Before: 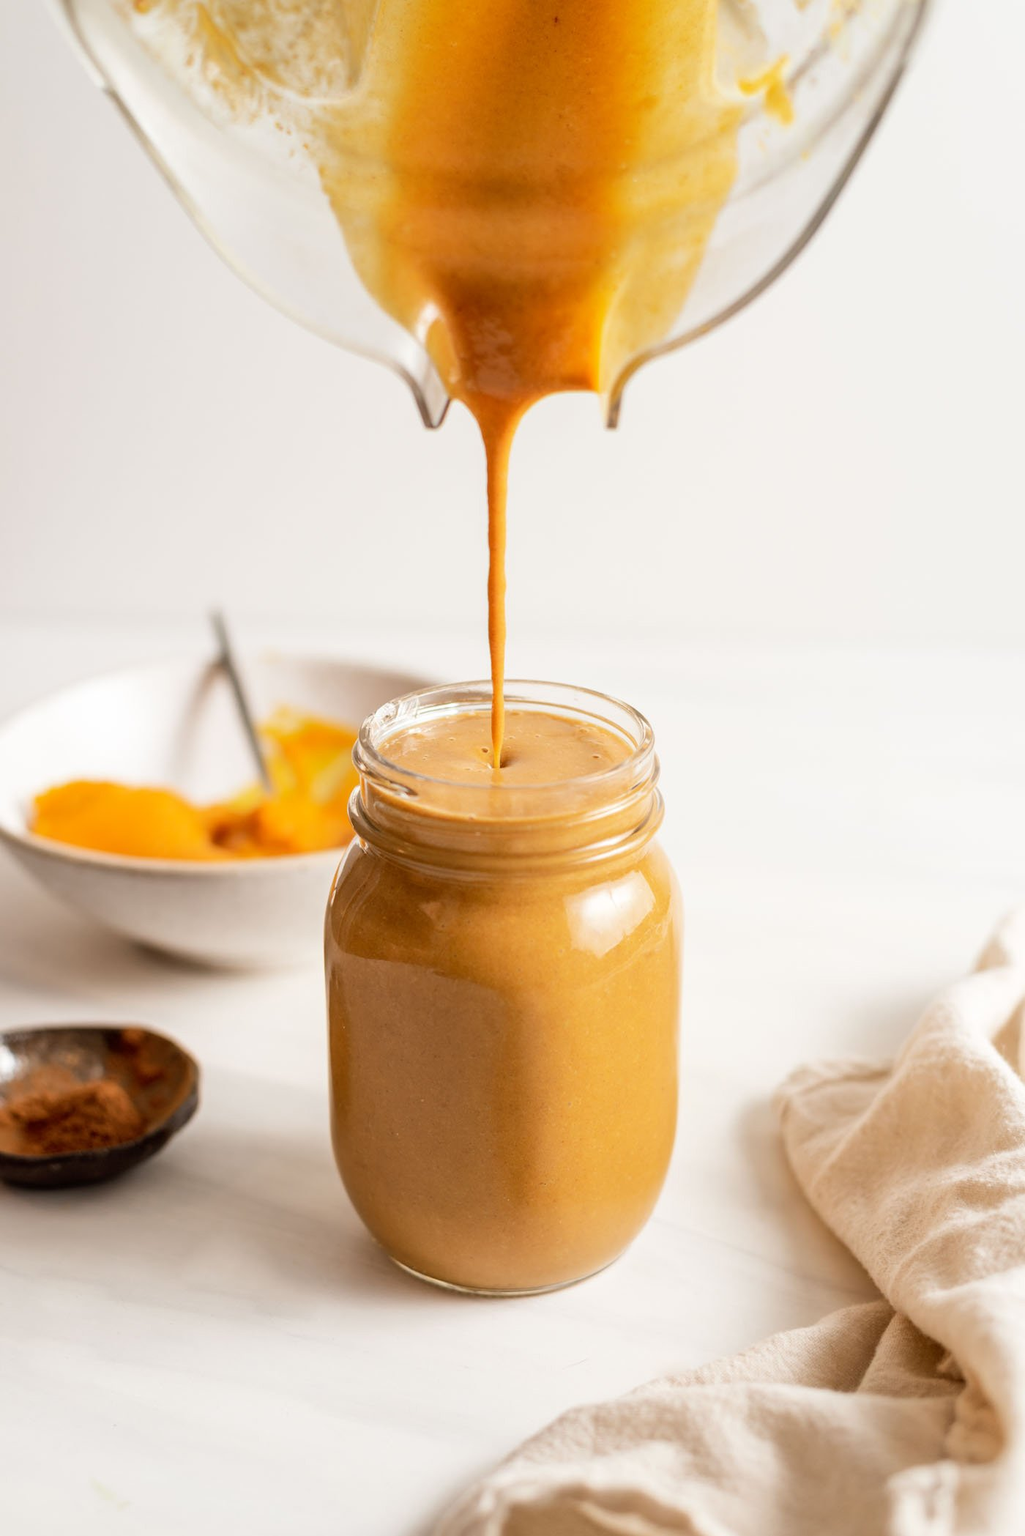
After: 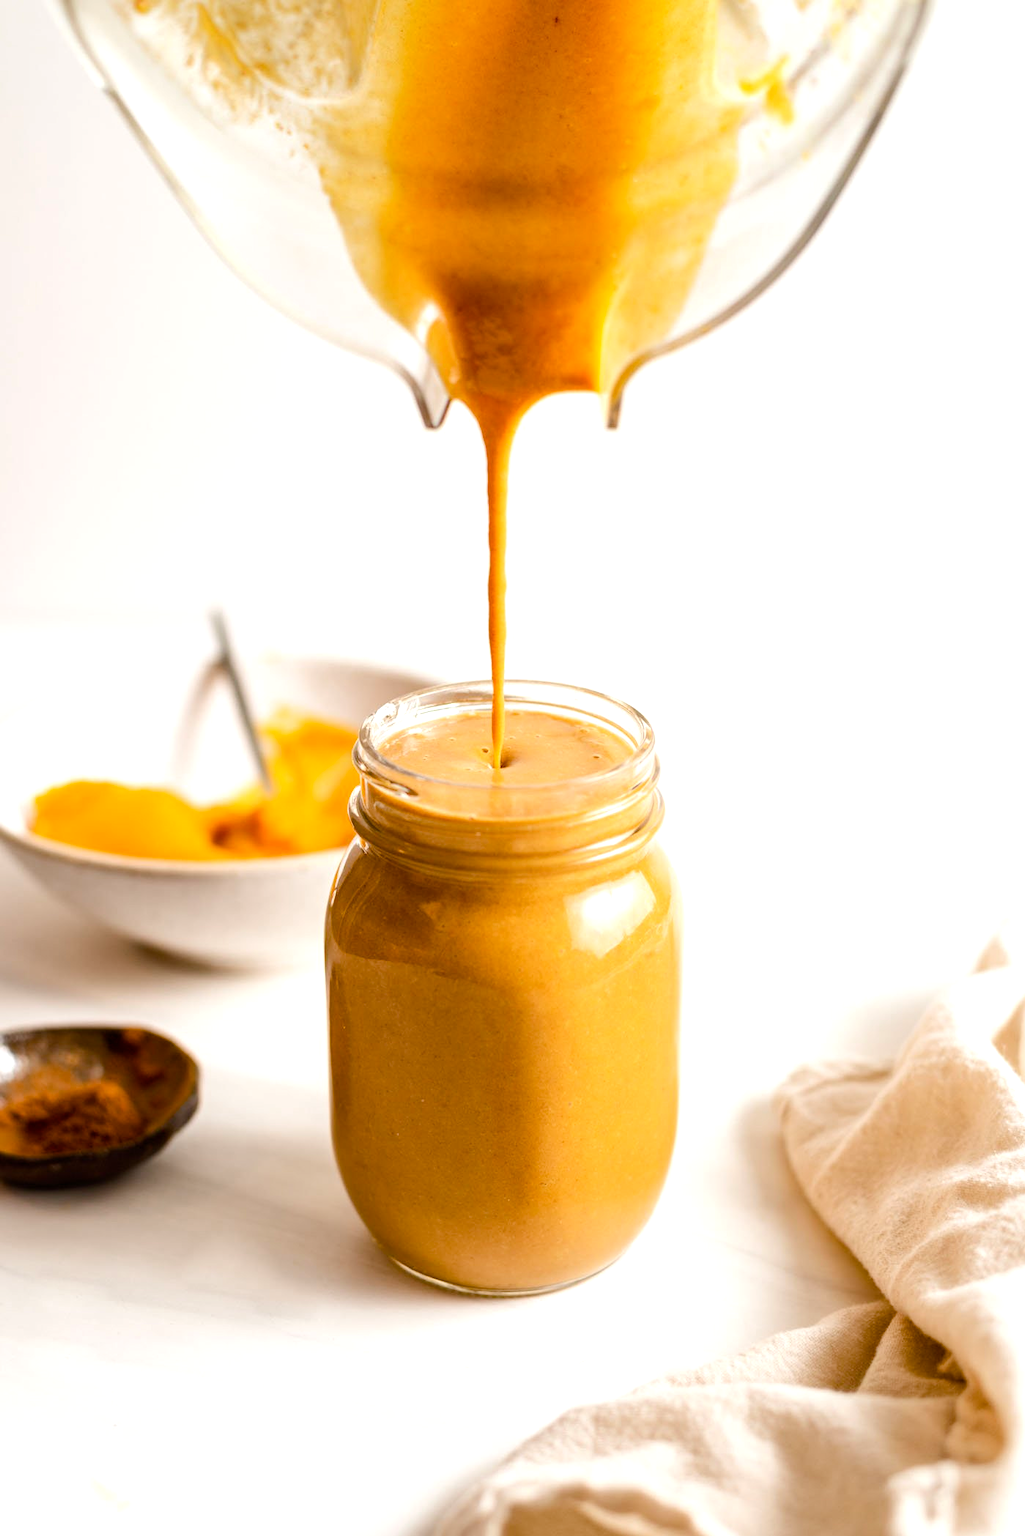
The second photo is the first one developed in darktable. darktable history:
tone equalizer: -8 EV -0.417 EV, -7 EV -0.389 EV, -6 EV -0.333 EV, -5 EV -0.222 EV, -3 EV 0.222 EV, -2 EV 0.333 EV, -1 EV 0.389 EV, +0 EV 0.417 EV, edges refinement/feathering 500, mask exposure compensation -1.57 EV, preserve details no
color balance rgb: perceptual saturation grading › global saturation 35%, perceptual saturation grading › highlights -30%, perceptual saturation grading › shadows 35%, perceptual brilliance grading › global brilliance 3%, perceptual brilliance grading › highlights -3%, perceptual brilliance grading › shadows 3%
